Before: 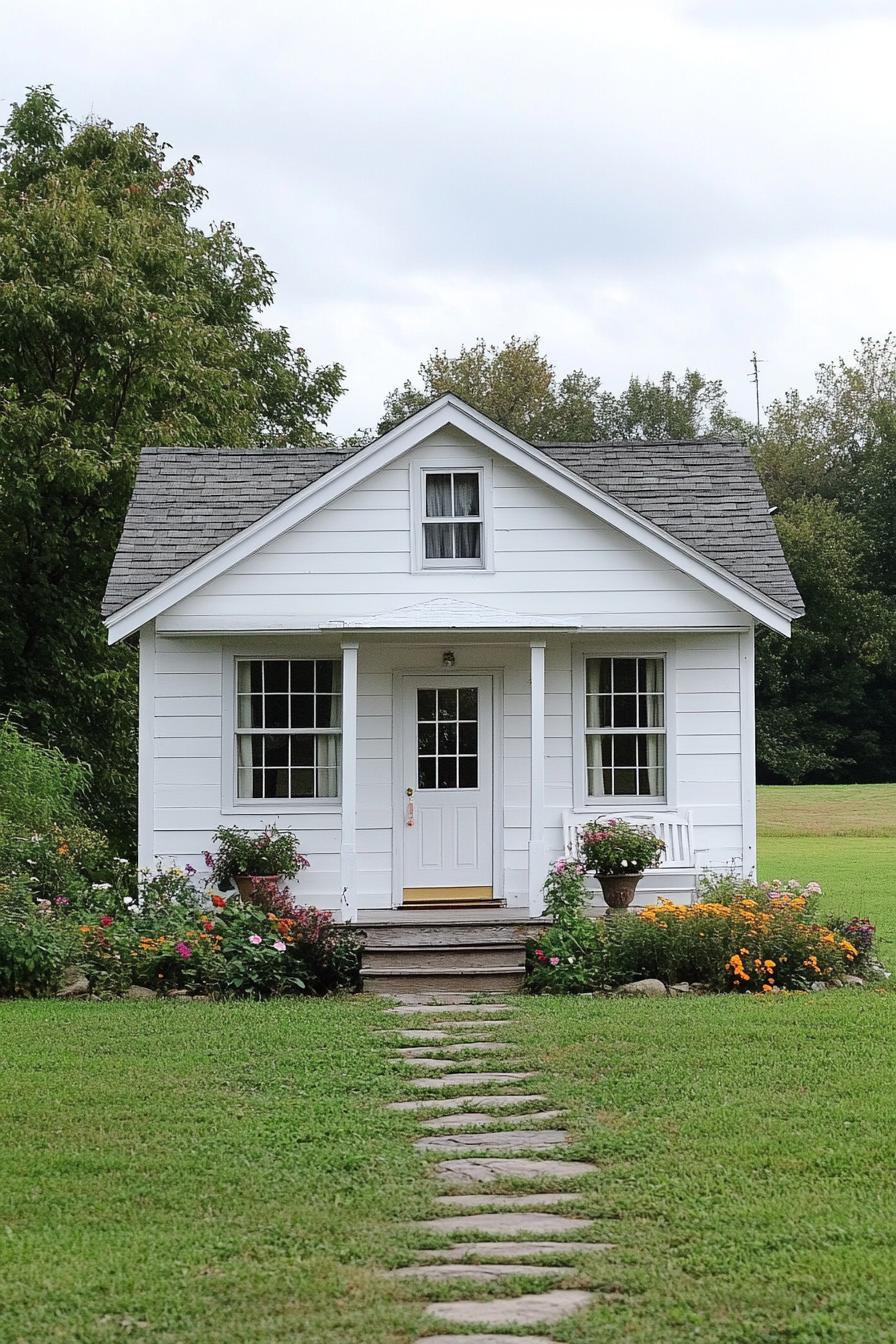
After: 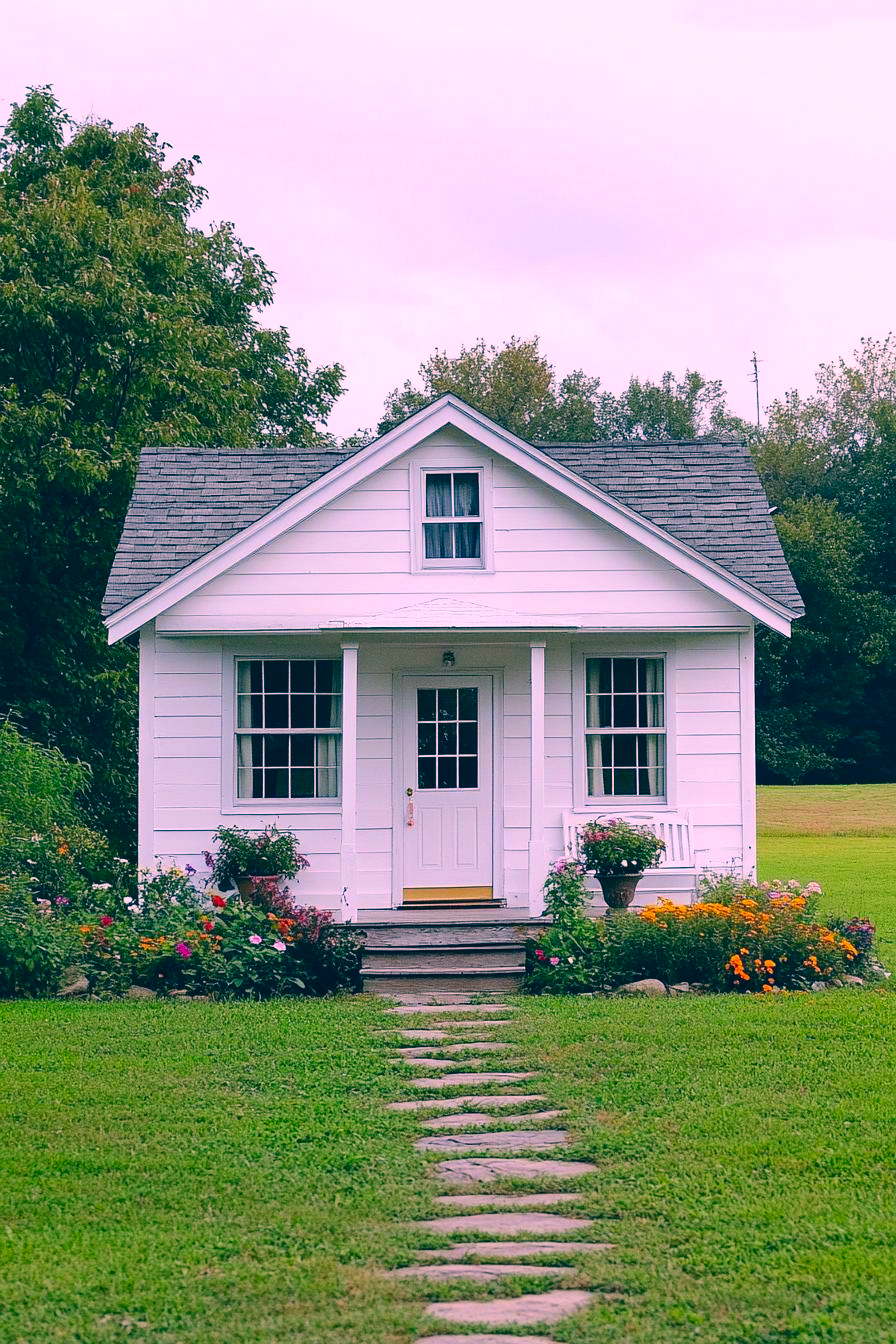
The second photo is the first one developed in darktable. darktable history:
color correction: highlights a* 17.39, highlights b* 0.245, shadows a* -14.98, shadows b* -14.77, saturation 1.53
contrast brightness saturation: contrast 0.036, saturation 0.069
